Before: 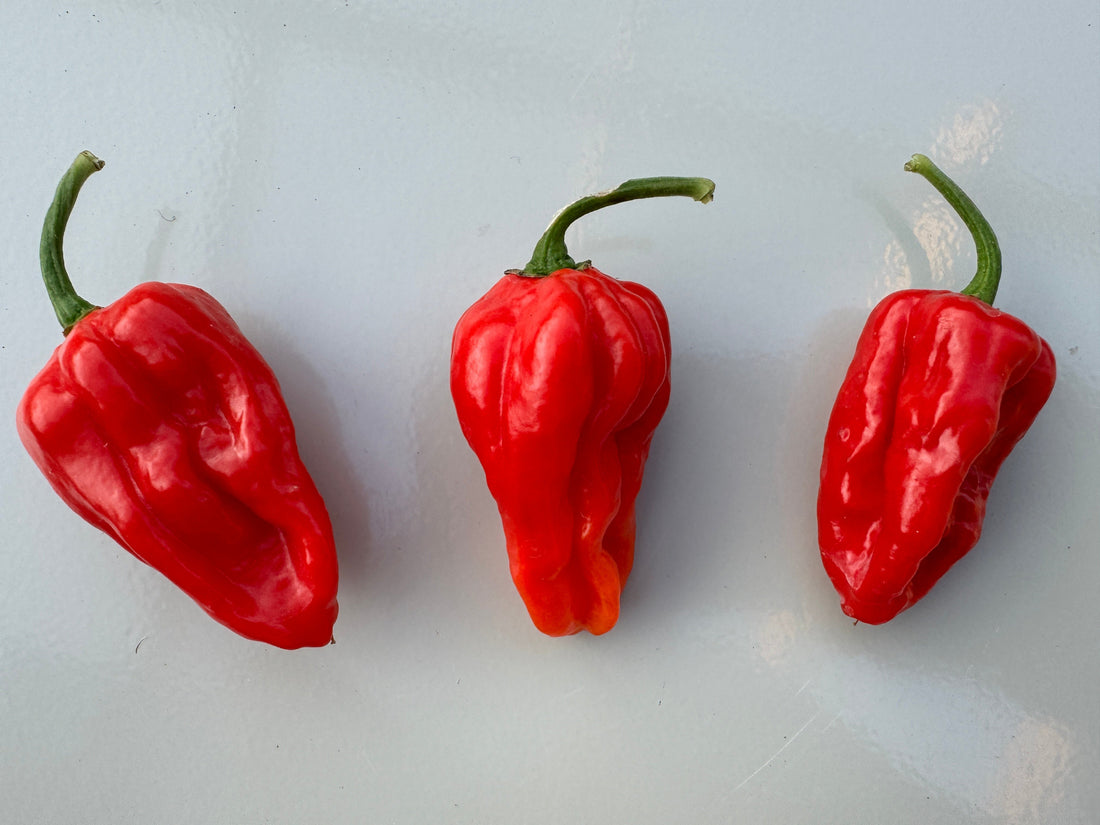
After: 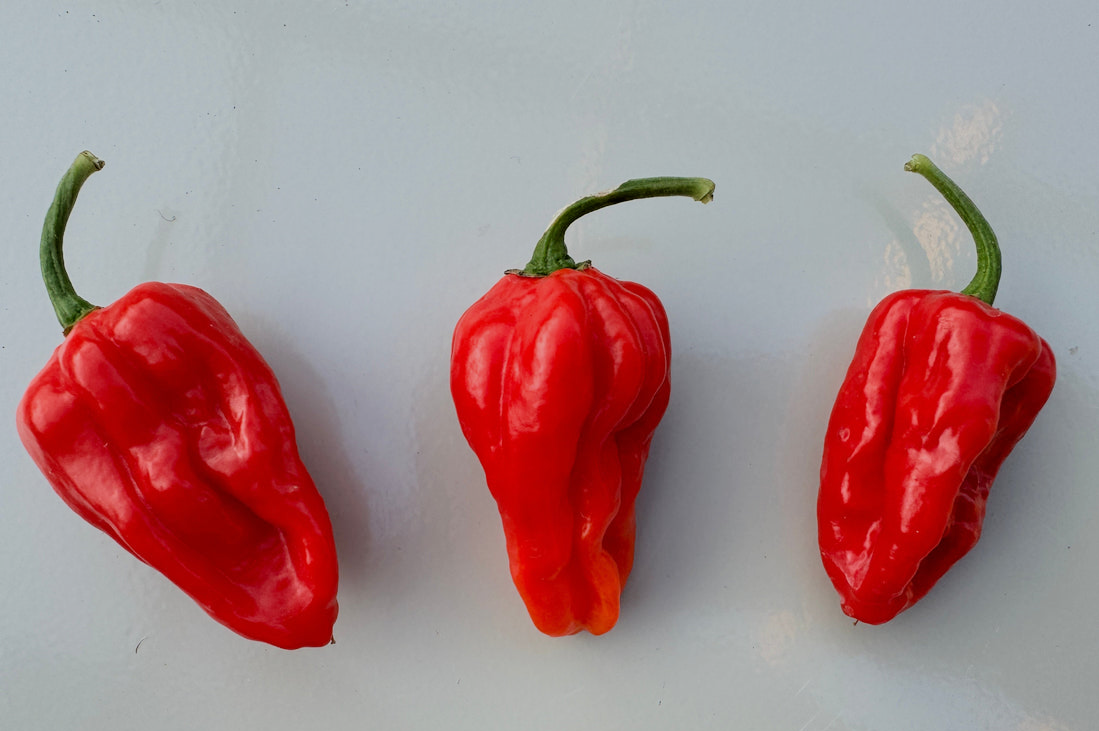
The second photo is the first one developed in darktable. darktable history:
filmic rgb: black relative exposure -7.65 EV, white relative exposure 4.56 EV, hardness 3.61, color science v6 (2022)
crop and rotate: top 0%, bottom 11.374%
